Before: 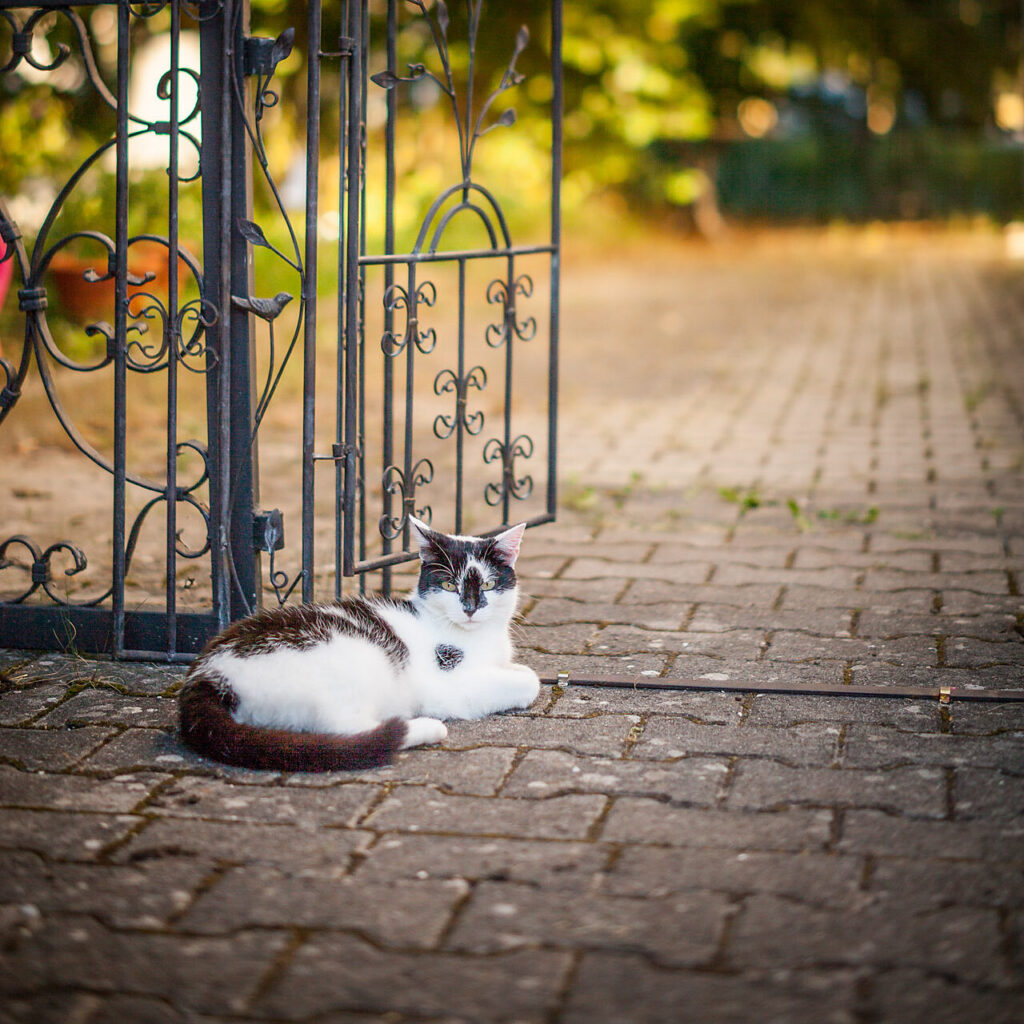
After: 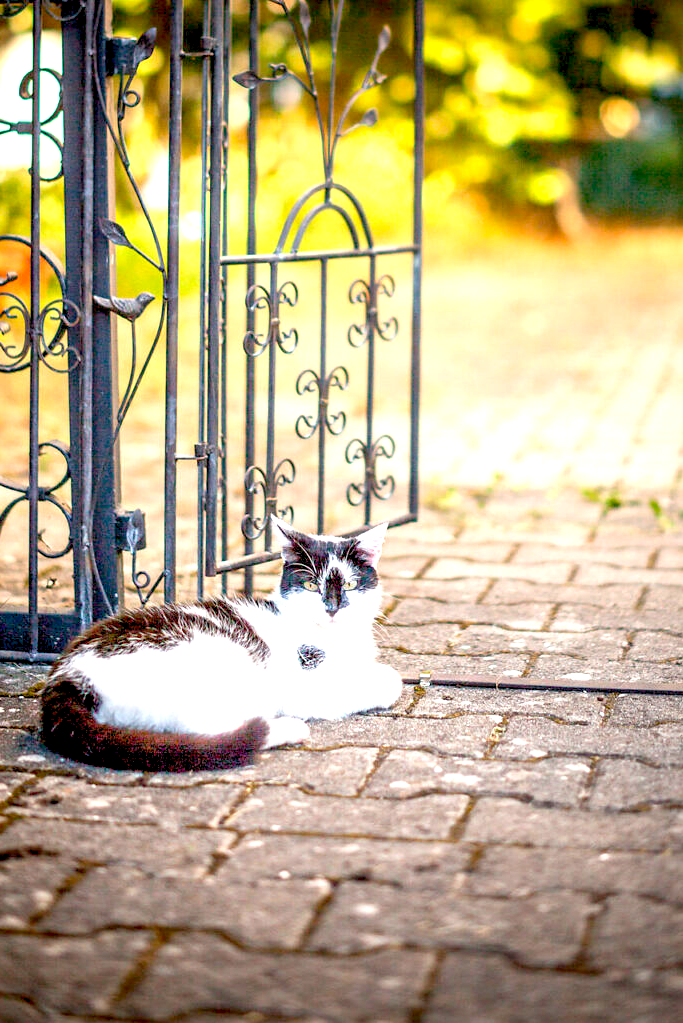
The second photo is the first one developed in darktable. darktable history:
local contrast: mode bilateral grid, contrast 27, coarseness 17, detail 115%, midtone range 0.2
crop and rotate: left 13.497%, right 19.728%
levels: levels [0, 0.478, 1]
tone equalizer: on, module defaults
exposure: black level correction 0.011, exposure 1.081 EV, compensate highlight preservation false
